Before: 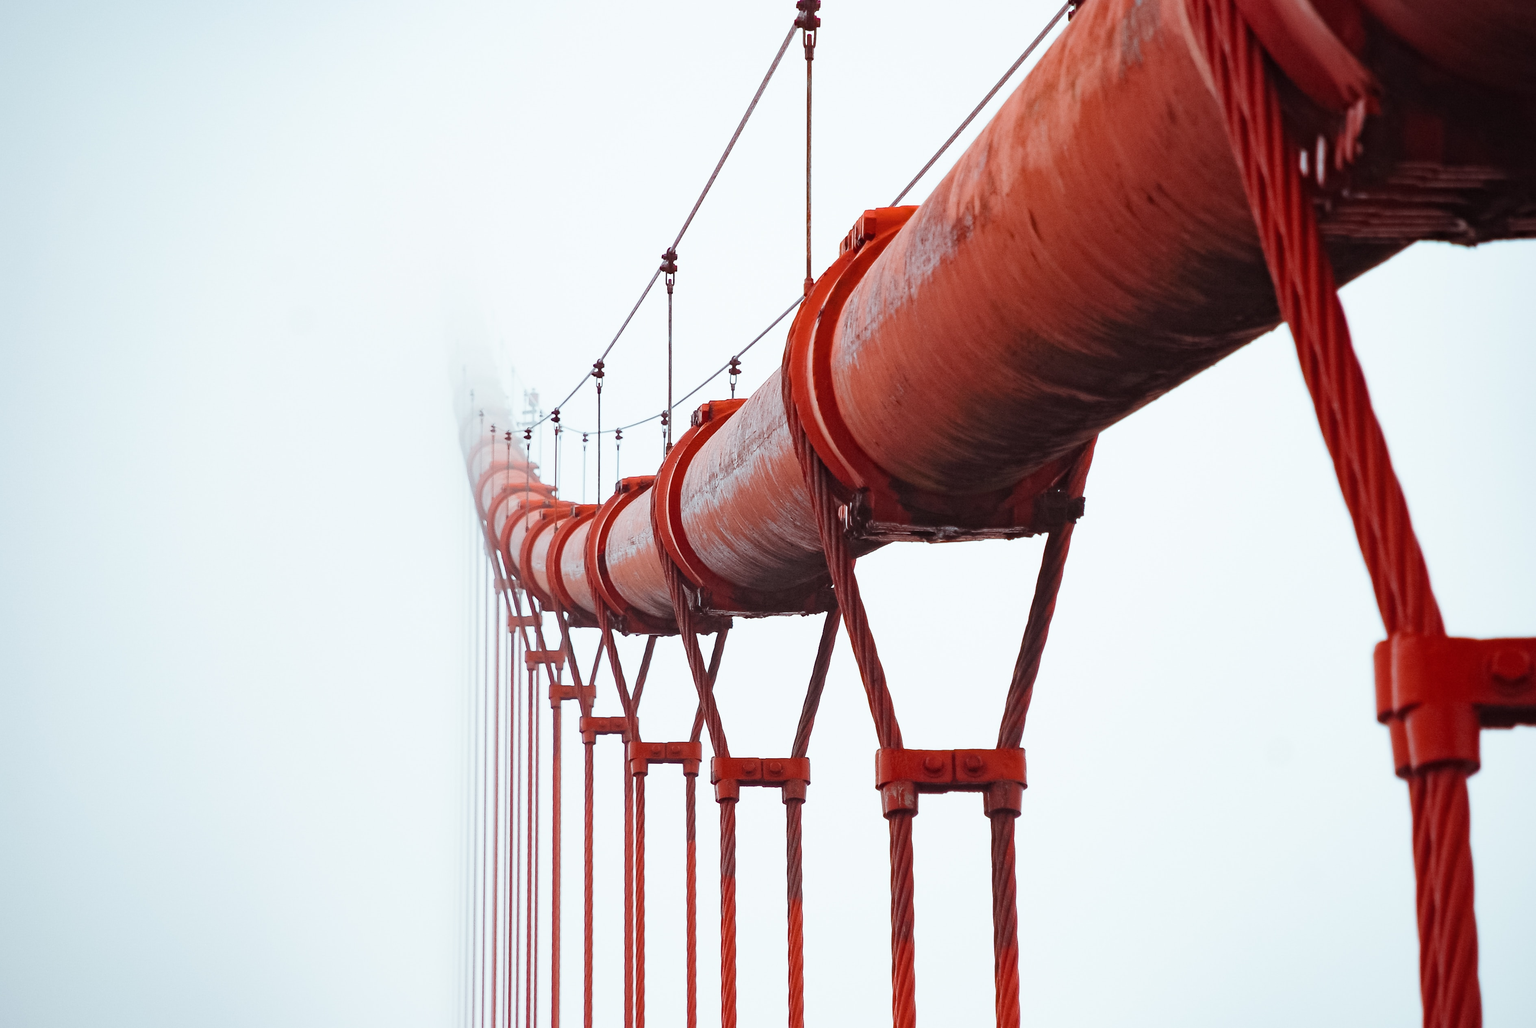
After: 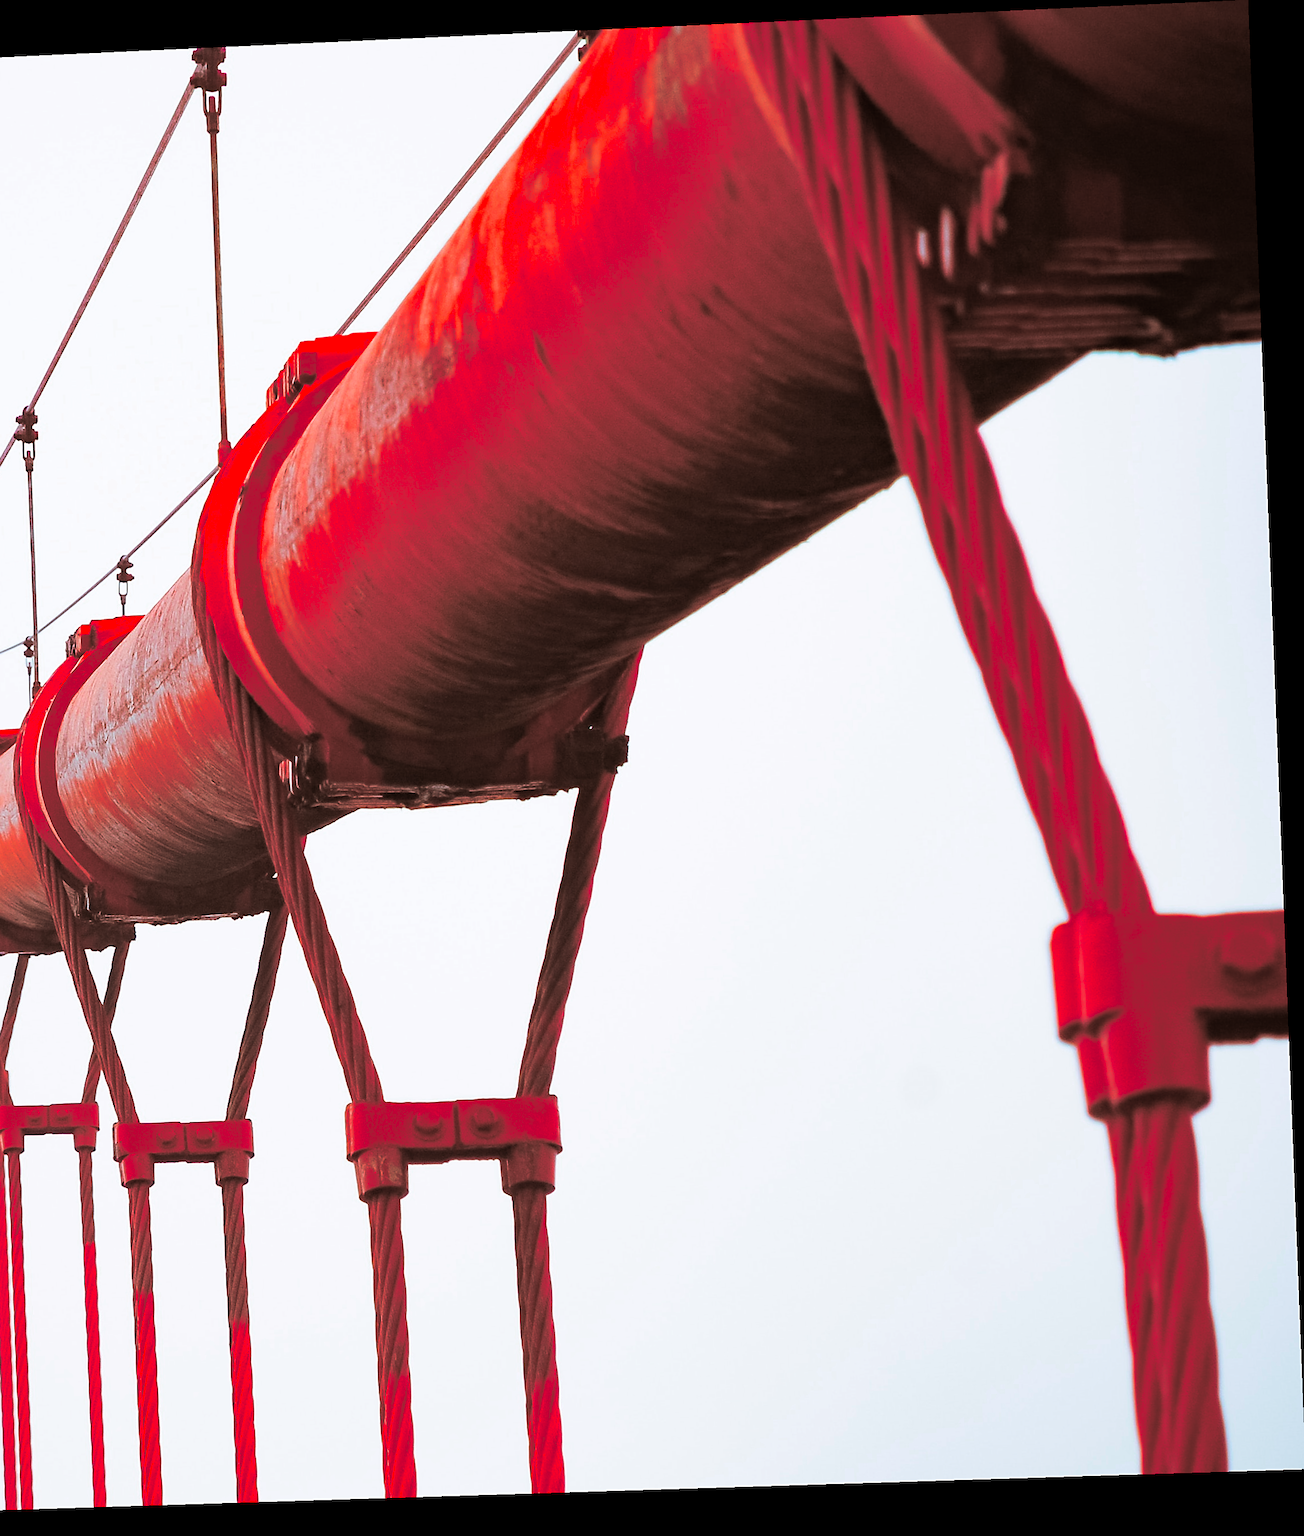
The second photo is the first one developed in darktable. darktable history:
color correction: saturation 2.15
crop: left 41.402%
sharpen: radius 1.864, amount 0.398, threshold 1.271
rgb levels: mode RGB, independent channels, levels [[0, 0.5, 1], [0, 0.521, 1], [0, 0.536, 1]]
rotate and perspective: rotation -2.22°, lens shift (horizontal) -0.022, automatic cropping off
split-toning: shadows › hue 46.8°, shadows › saturation 0.17, highlights › hue 316.8°, highlights › saturation 0.27, balance -51.82
